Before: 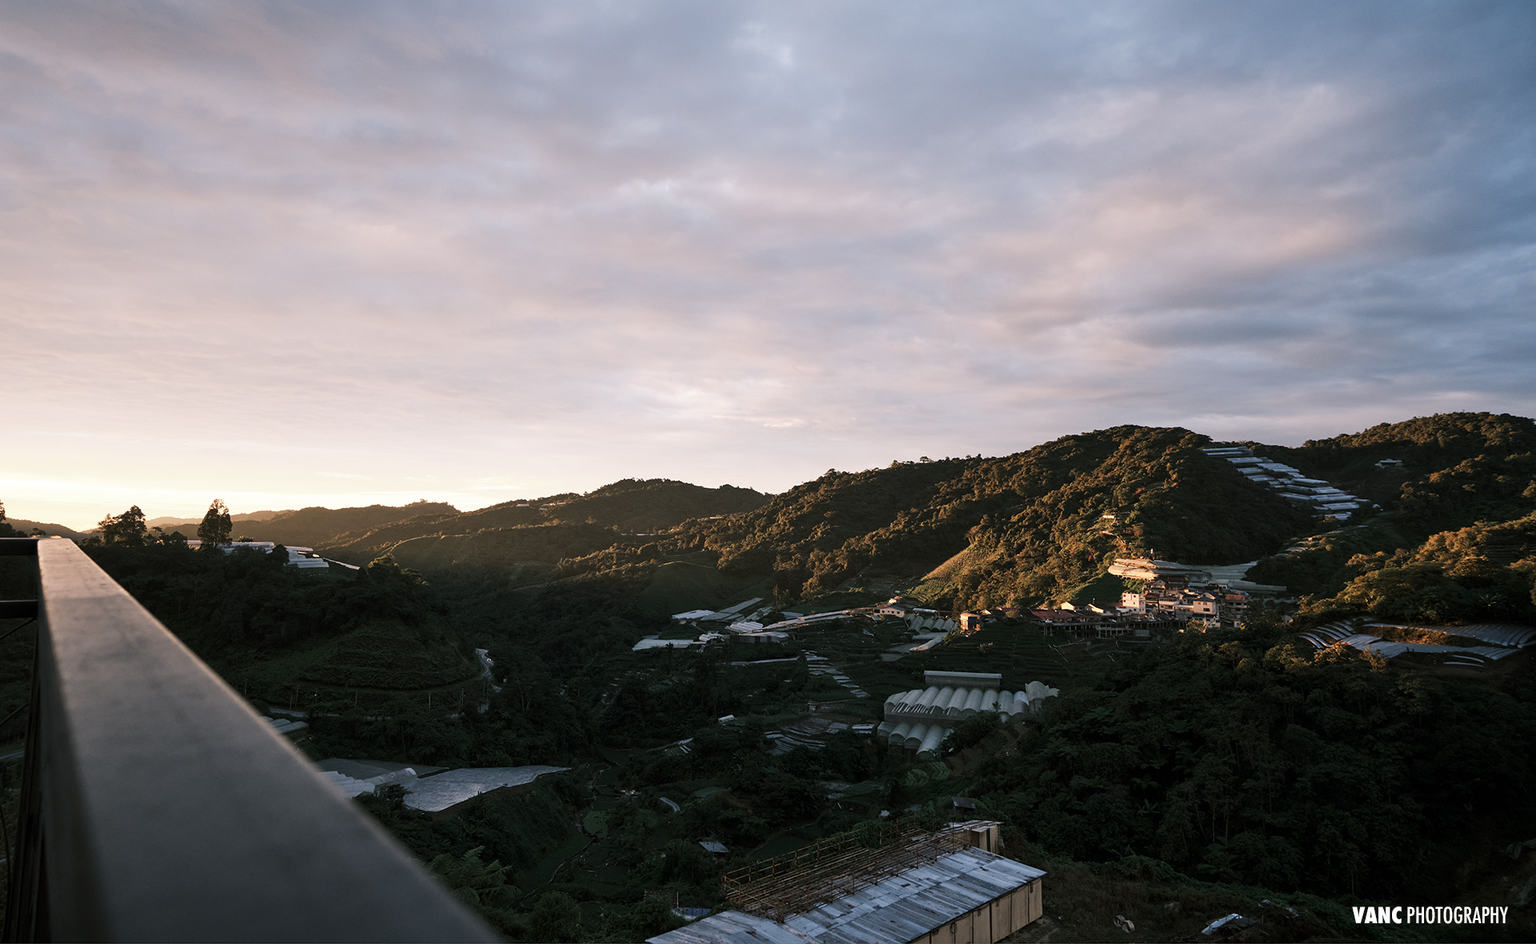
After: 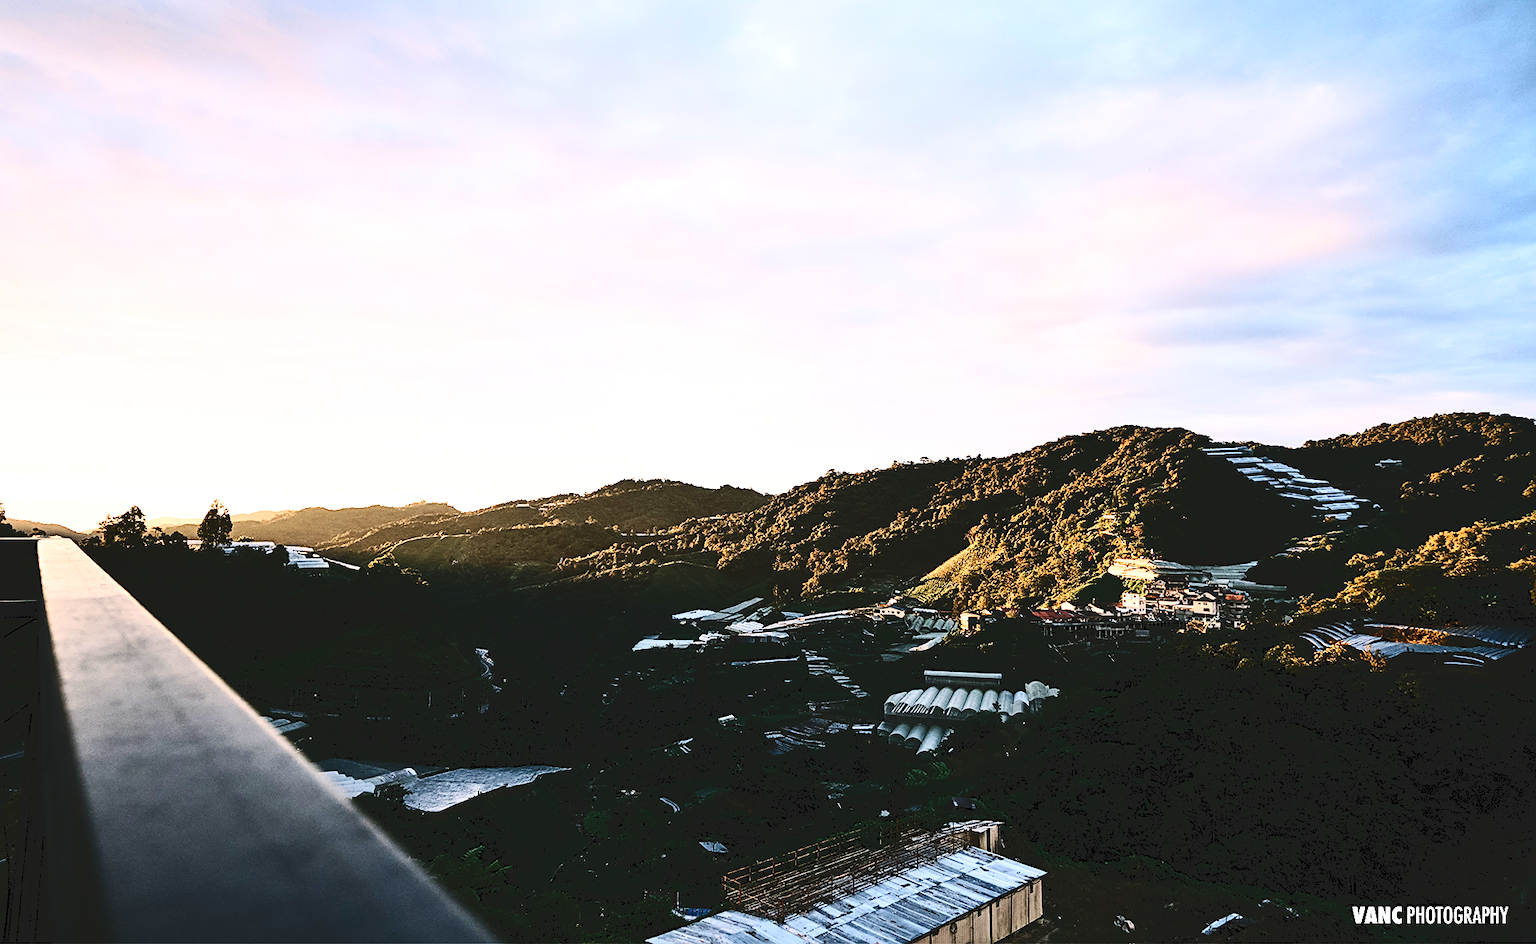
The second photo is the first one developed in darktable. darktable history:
contrast brightness saturation: contrast 0.203, brightness 0.156, saturation 0.217
sharpen: on, module defaults
shadows and highlights: shadows 12.12, white point adjustment 1.23, soften with gaussian
base curve: curves: ch0 [(0, 0) (0.028, 0.03) (0.121, 0.232) (0.46, 0.748) (0.859, 0.968) (1, 1)], preserve colors none
tone curve: curves: ch0 [(0, 0) (0.003, 0.103) (0.011, 0.103) (0.025, 0.105) (0.044, 0.108) (0.069, 0.108) (0.1, 0.111) (0.136, 0.121) (0.177, 0.145) (0.224, 0.174) (0.277, 0.223) (0.335, 0.289) (0.399, 0.374) (0.468, 0.47) (0.543, 0.579) (0.623, 0.687) (0.709, 0.787) (0.801, 0.879) (0.898, 0.942) (1, 1)], color space Lab, independent channels, preserve colors none
